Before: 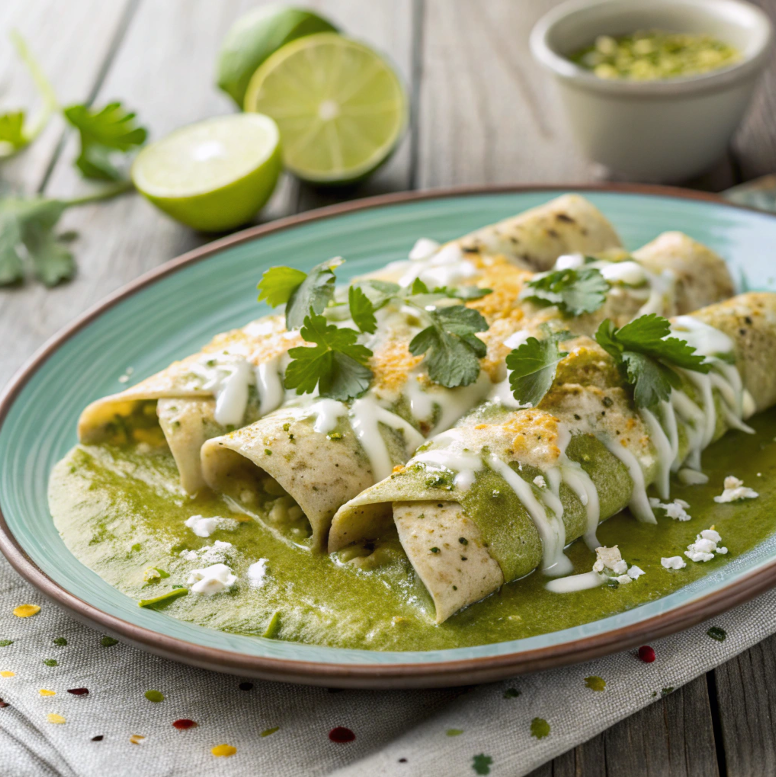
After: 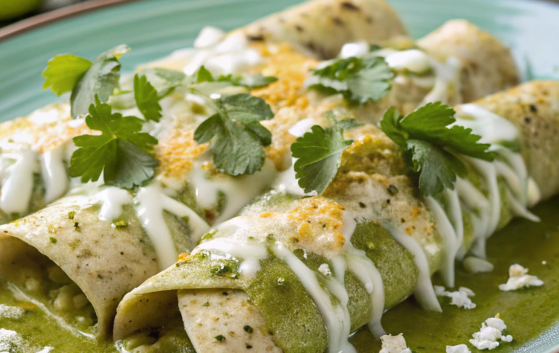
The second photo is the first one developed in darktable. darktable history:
crop and rotate: left 27.875%, top 27.329%, bottom 27.191%
